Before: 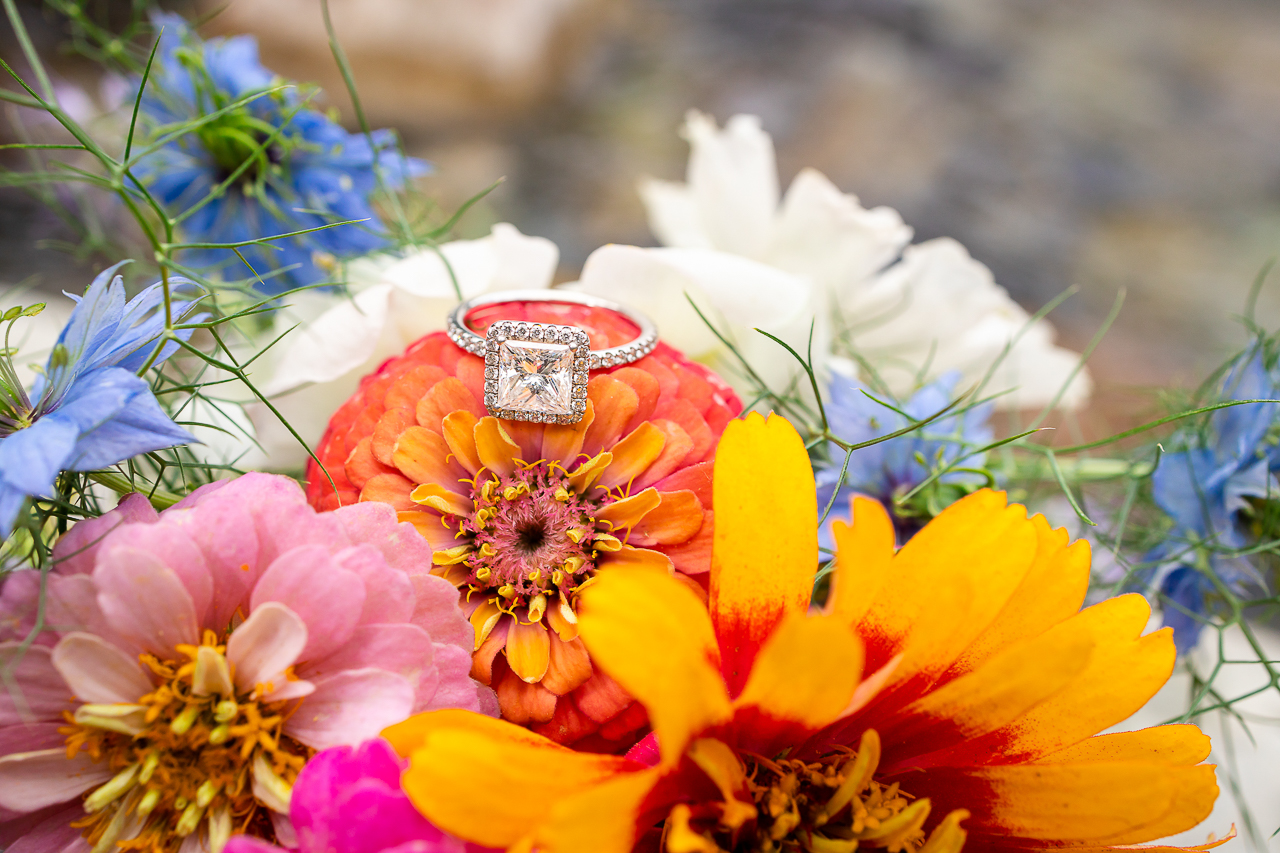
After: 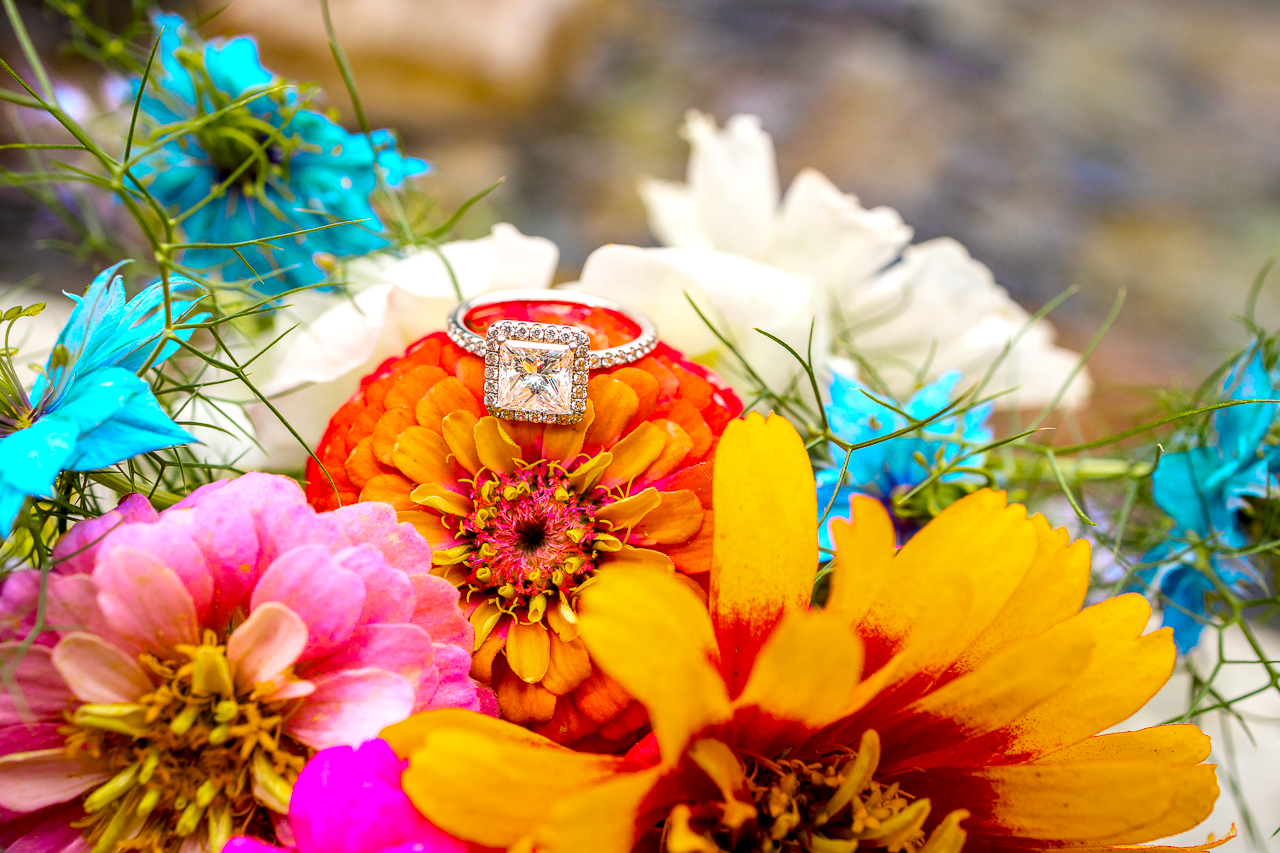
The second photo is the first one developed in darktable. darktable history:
local contrast: detail 130%
color balance rgb: linear chroma grading › global chroma 15%, perceptual saturation grading › global saturation 30%
color zones: curves: ch0 [(0.254, 0.492) (0.724, 0.62)]; ch1 [(0.25, 0.528) (0.719, 0.796)]; ch2 [(0, 0.472) (0.25, 0.5) (0.73, 0.184)]
